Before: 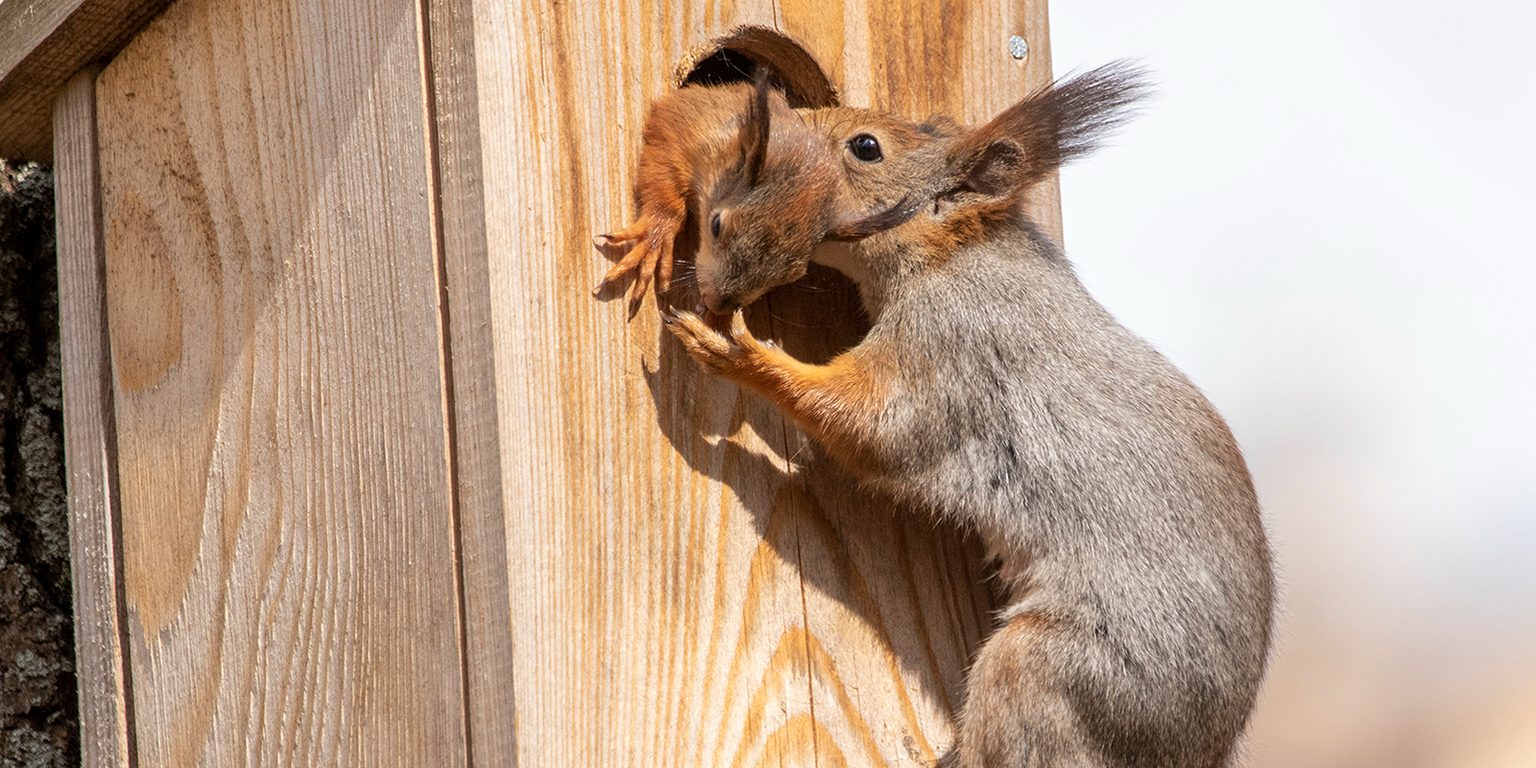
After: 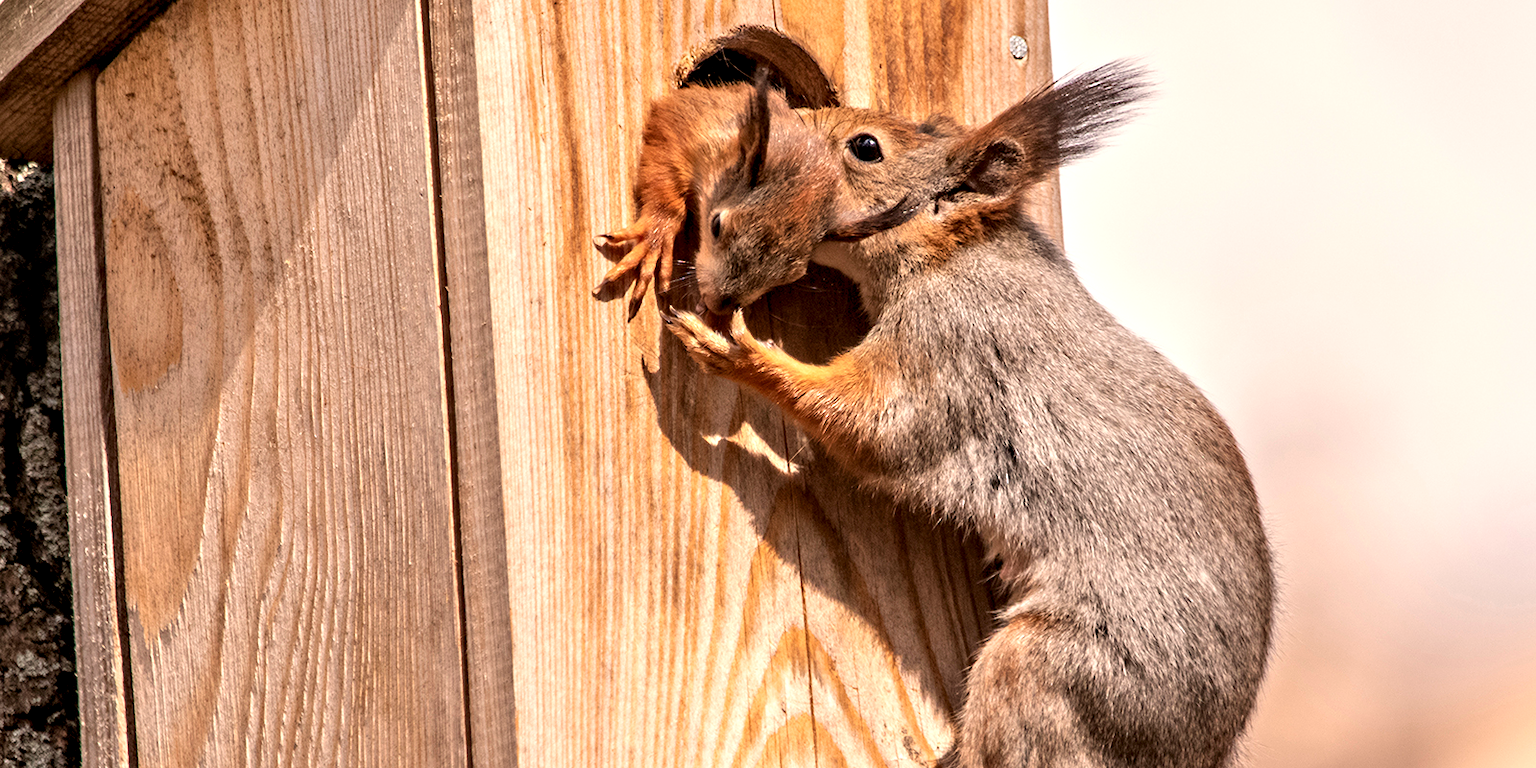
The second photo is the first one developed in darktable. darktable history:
white balance: red 1.127, blue 0.943
contrast equalizer: y [[0.511, 0.558, 0.631, 0.632, 0.559, 0.512], [0.5 ×6], [0.507, 0.559, 0.627, 0.644, 0.647, 0.647], [0 ×6], [0 ×6]]
